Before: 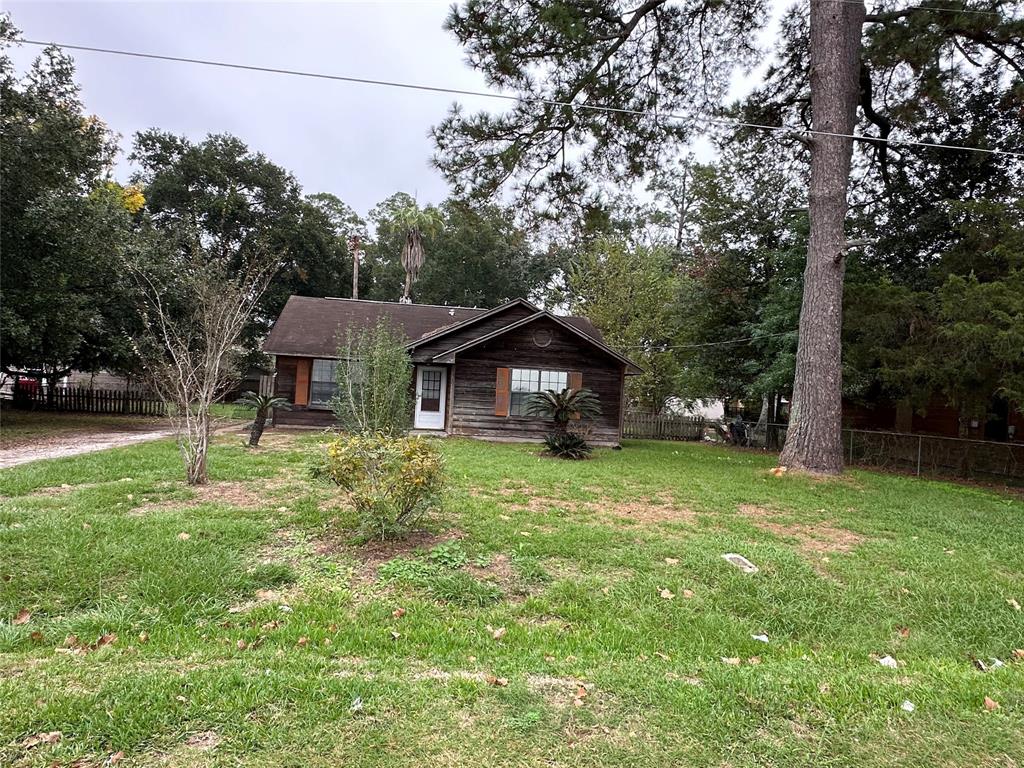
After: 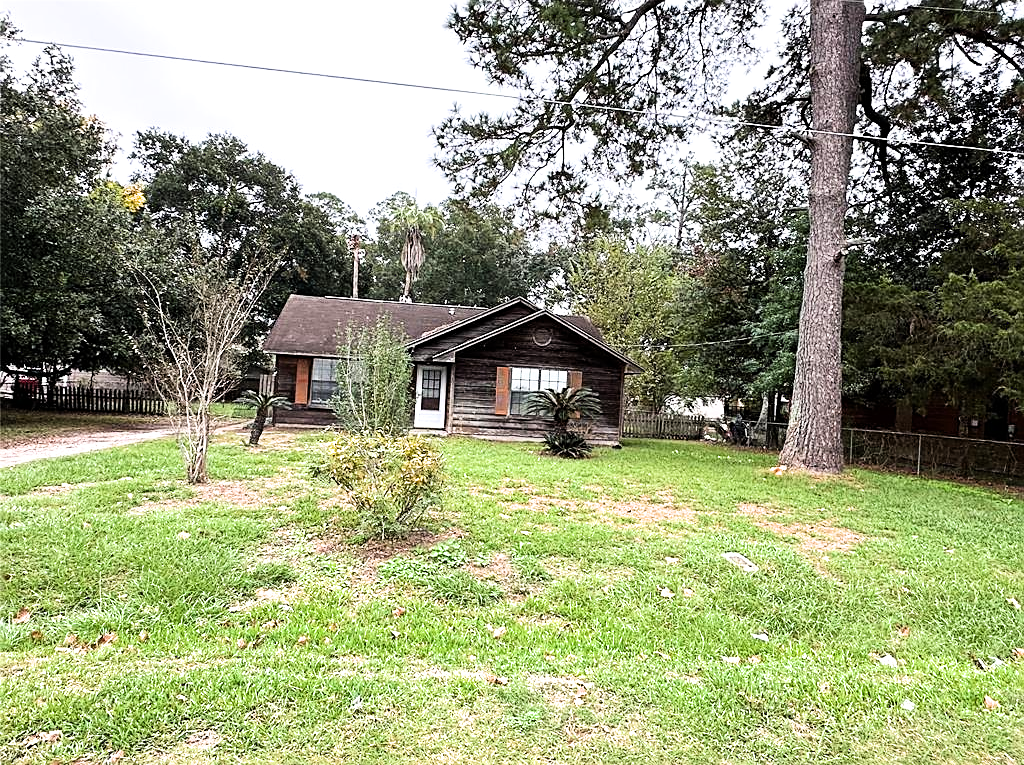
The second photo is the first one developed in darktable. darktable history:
exposure: black level correction 0, exposure 1 EV, compensate exposure bias true, compensate highlight preservation false
tone equalizer: edges refinement/feathering 500, mask exposure compensation -1.57 EV, preserve details no
sharpen: on, module defaults
crop: top 0.146%, bottom 0.172%
filmic rgb: black relative exposure -8.09 EV, white relative exposure 3.01 EV, threshold 5.94 EV, hardness 5.33, contrast 1.258, contrast in shadows safe, enable highlight reconstruction true
